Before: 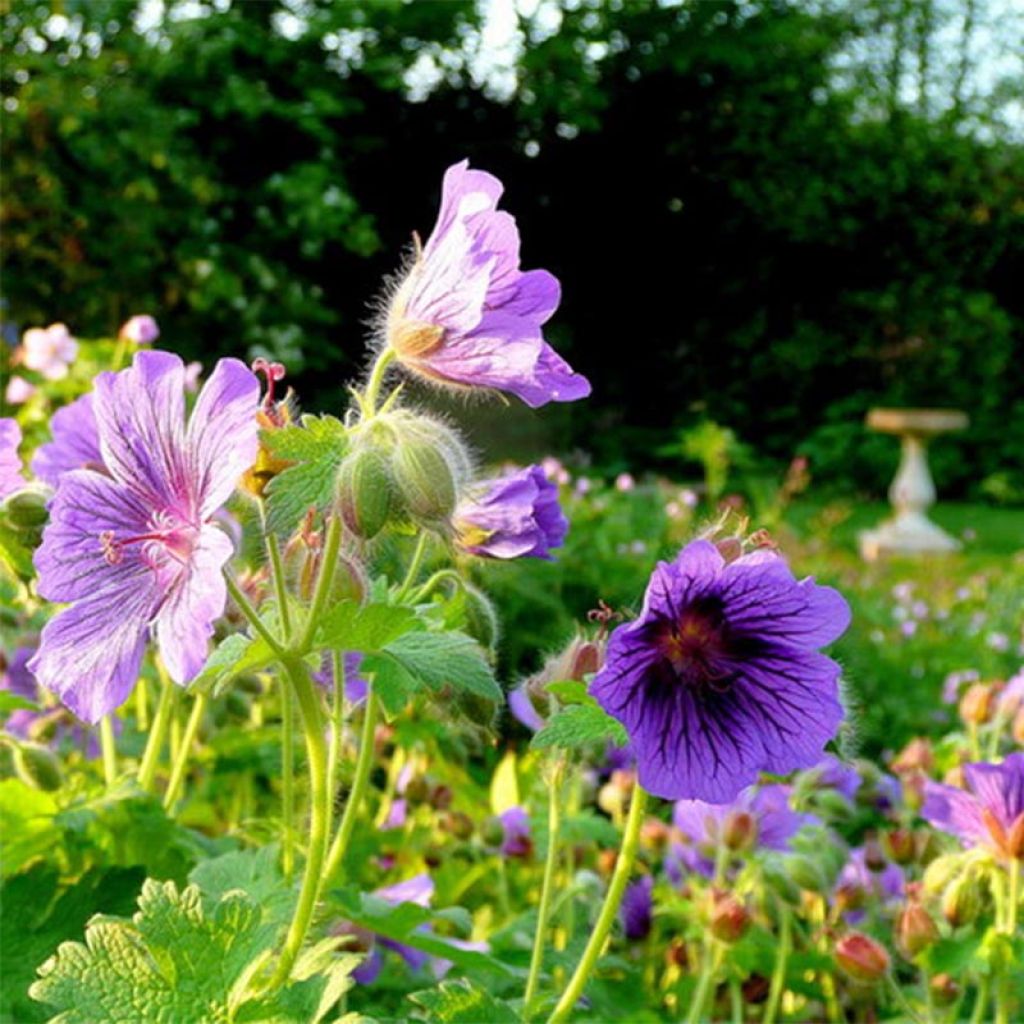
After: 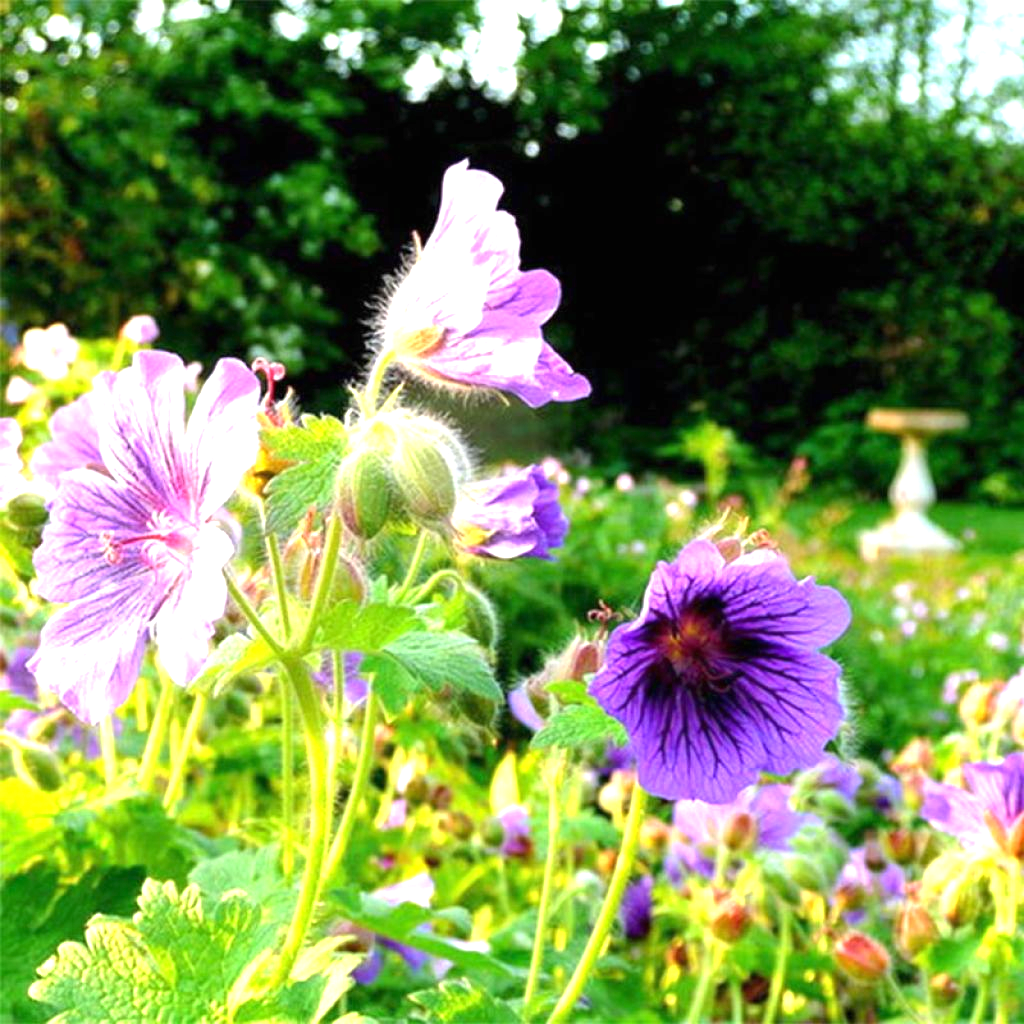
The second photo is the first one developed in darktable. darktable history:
tone equalizer: edges refinement/feathering 500, mask exposure compensation -1.57 EV, preserve details no
exposure: black level correction 0, exposure 1.096 EV, compensate highlight preservation false
